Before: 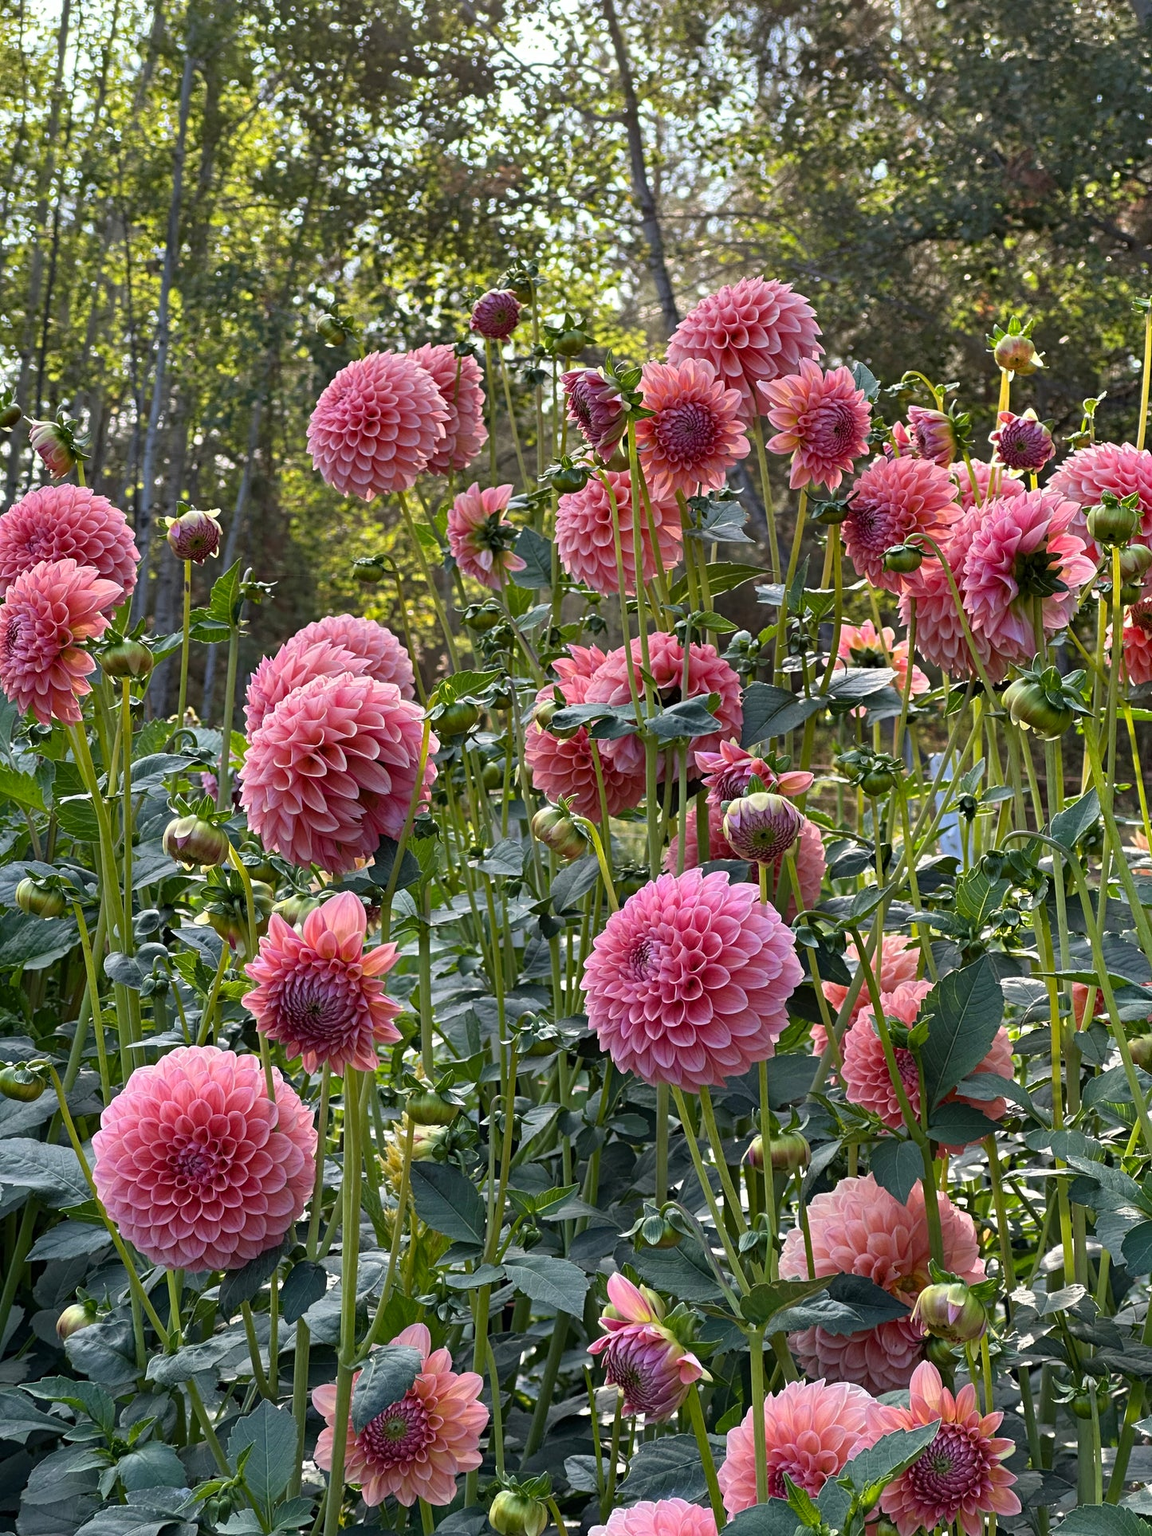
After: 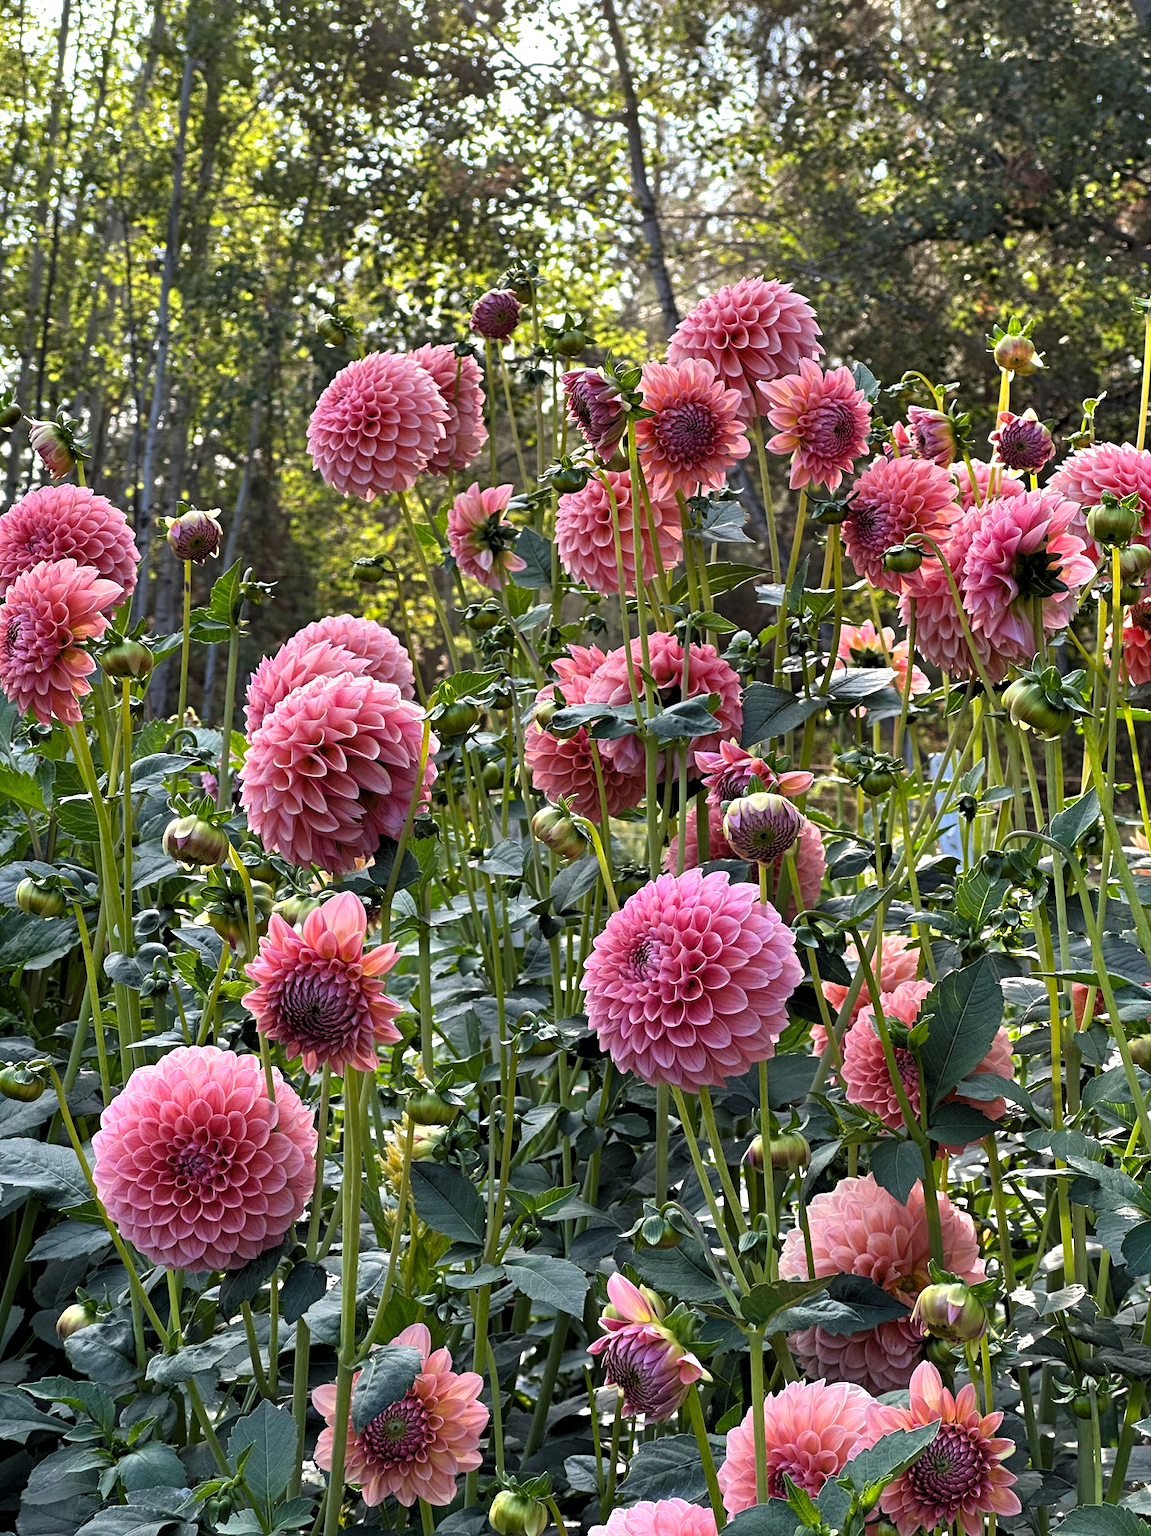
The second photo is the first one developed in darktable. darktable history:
levels: black 8.52%, levels [0.055, 0.477, 0.9]
